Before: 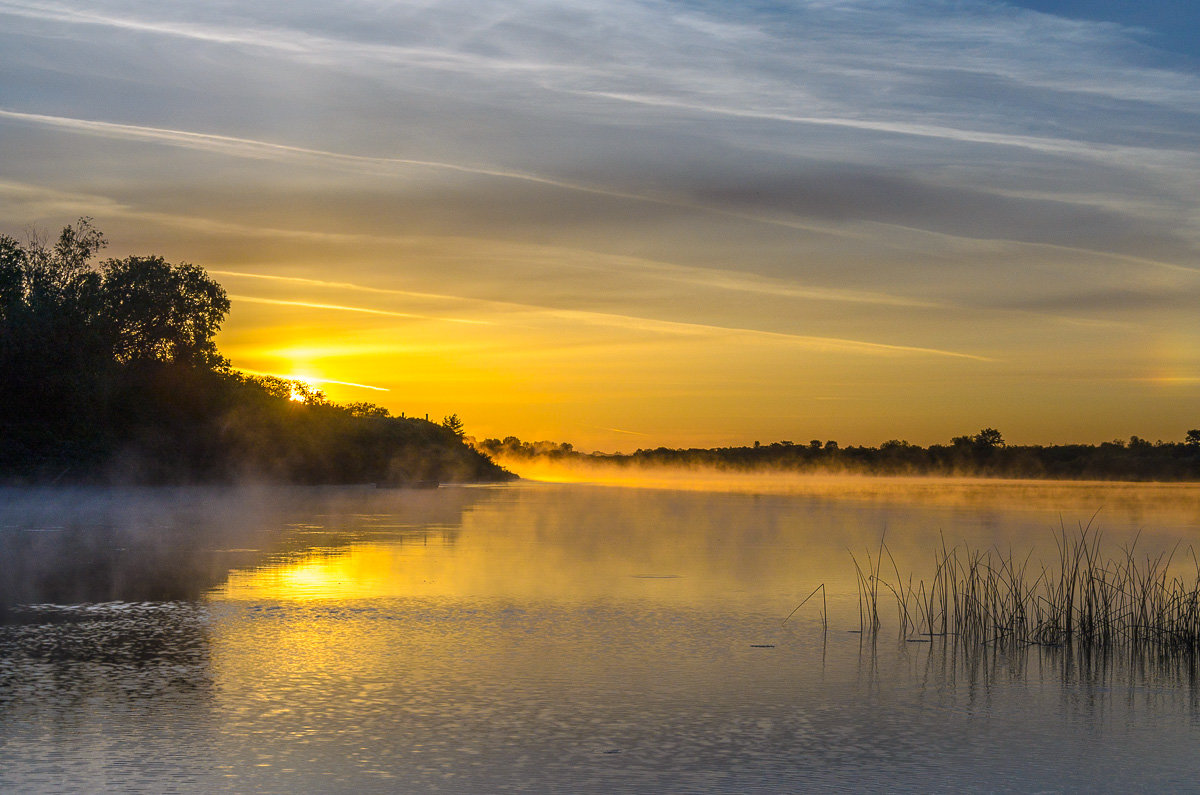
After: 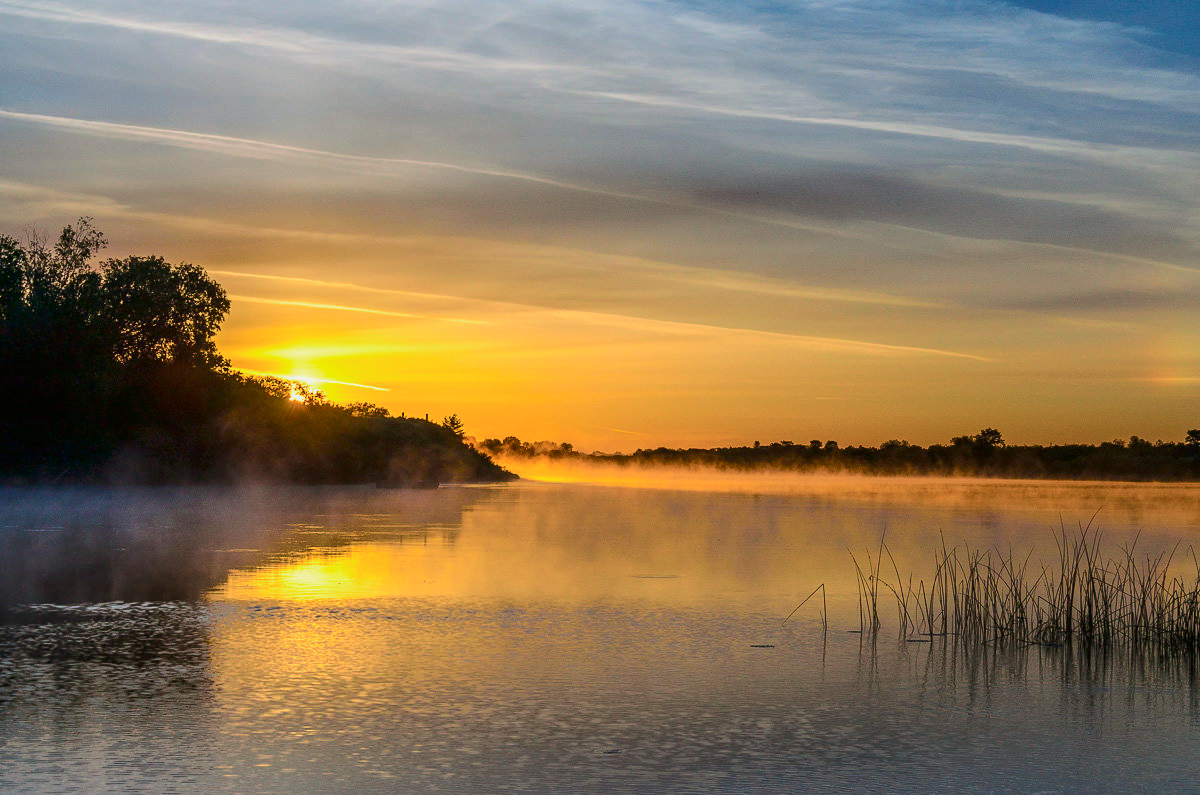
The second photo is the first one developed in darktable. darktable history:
tone curve: curves: ch0 [(0, 0) (0.068, 0.031) (0.175, 0.132) (0.337, 0.304) (0.498, 0.511) (0.748, 0.762) (0.993, 0.954)]; ch1 [(0, 0) (0.294, 0.184) (0.359, 0.34) (0.362, 0.35) (0.43, 0.41) (0.469, 0.453) (0.495, 0.489) (0.54, 0.563) (0.612, 0.641) (1, 1)]; ch2 [(0, 0) (0.431, 0.419) (0.495, 0.502) (0.524, 0.534) (0.557, 0.56) (0.634, 0.654) (0.728, 0.722) (1, 1)], color space Lab, independent channels, preserve colors none
